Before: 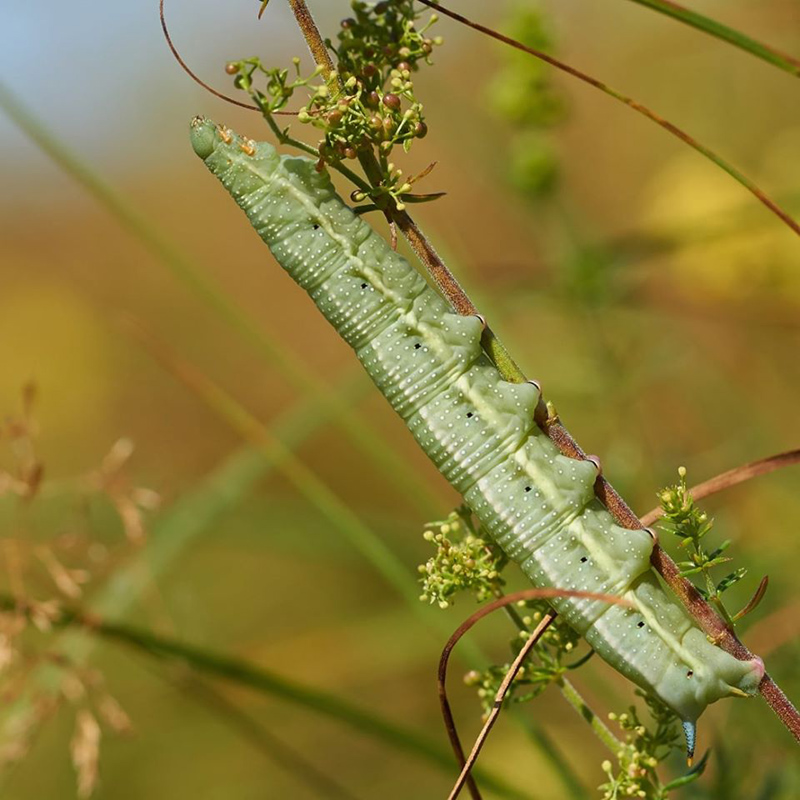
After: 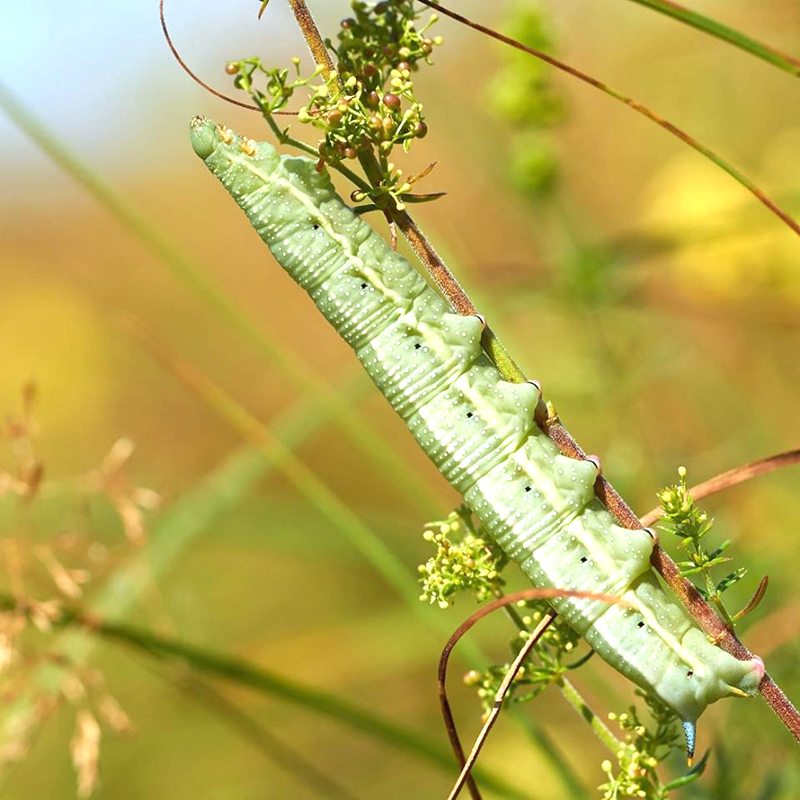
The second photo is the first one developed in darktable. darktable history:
white balance: red 0.974, blue 1.044
exposure: exposure 1 EV, compensate highlight preservation false
